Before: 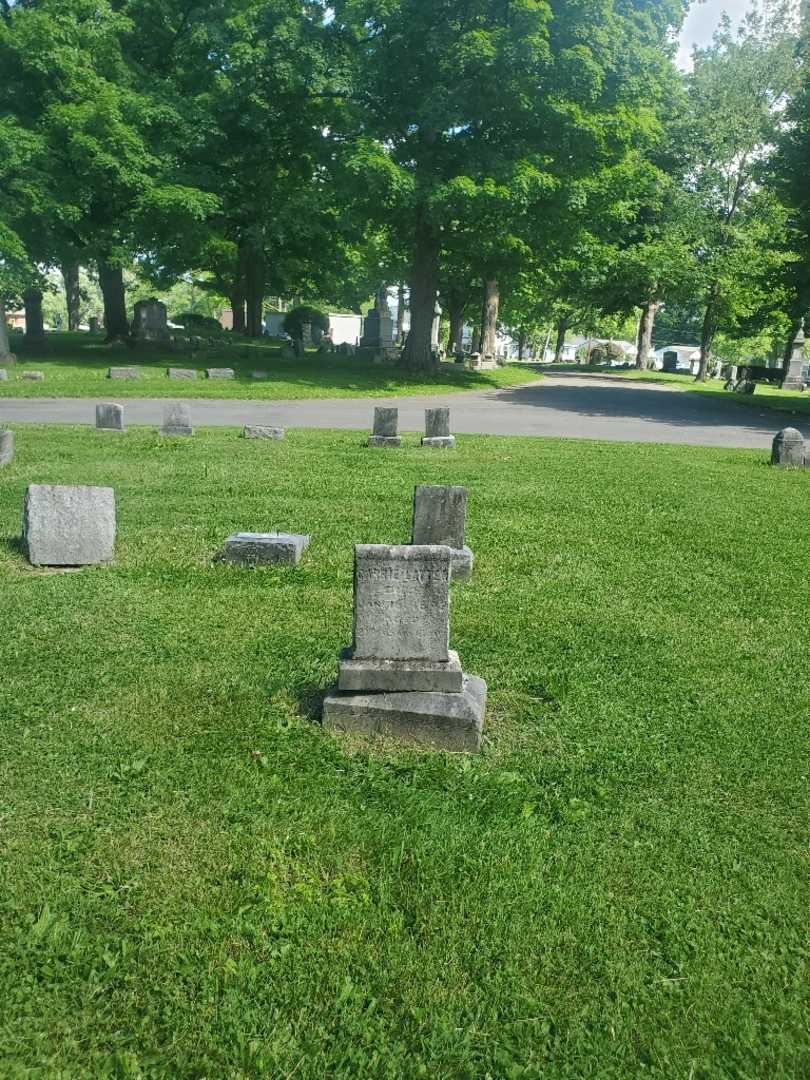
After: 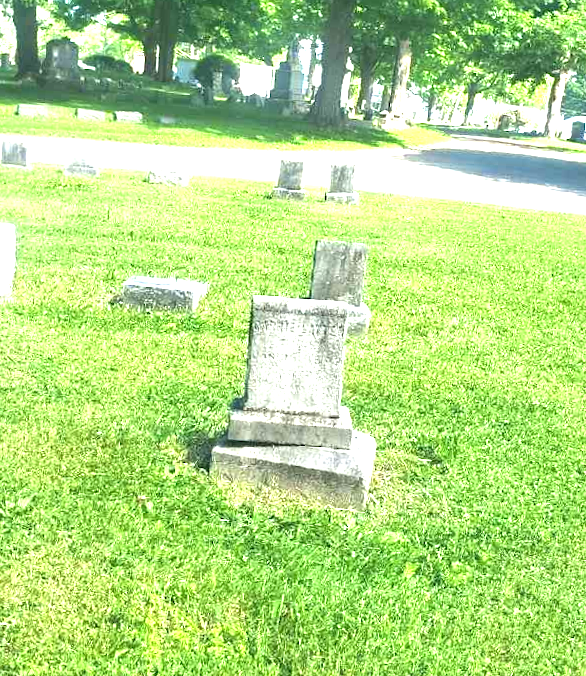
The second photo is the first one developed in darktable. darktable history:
exposure: exposure 1.996 EV, compensate highlight preservation false
crop and rotate: angle -3.4°, left 9.734%, top 20.718%, right 12.237%, bottom 11.815%
